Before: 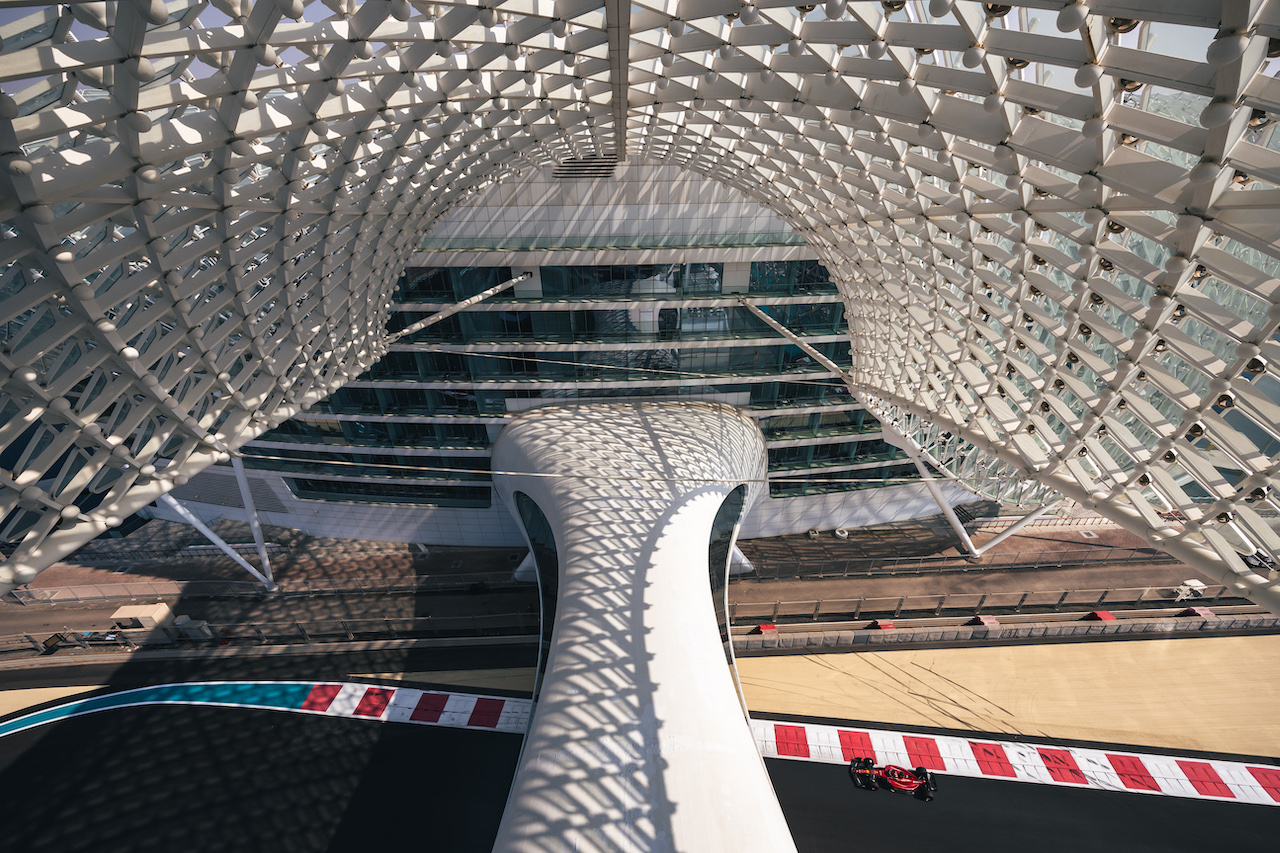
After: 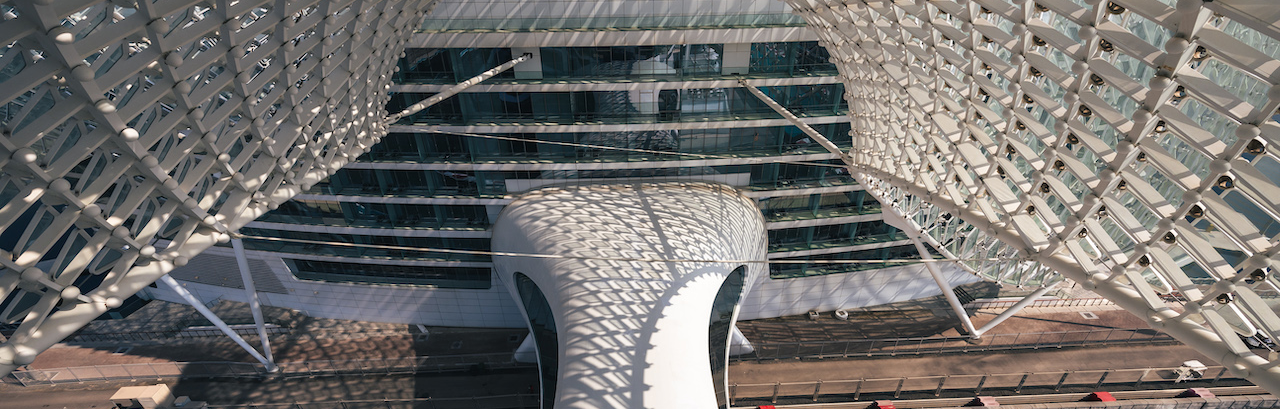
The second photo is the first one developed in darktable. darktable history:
shadows and highlights: shadows 31.61, highlights -31.46, soften with gaussian
crop and rotate: top 25.854%, bottom 26.084%
